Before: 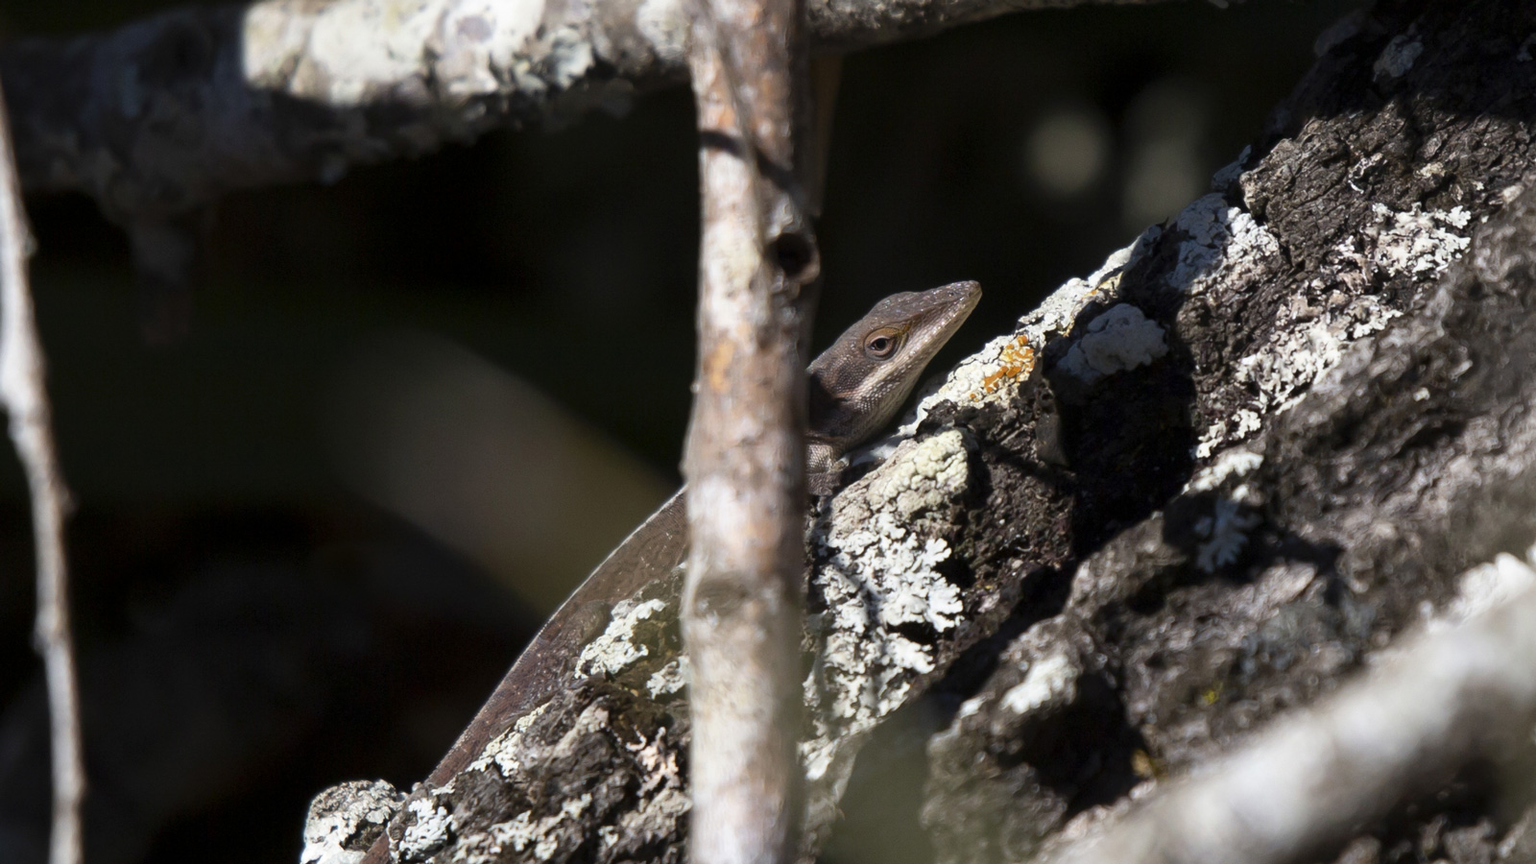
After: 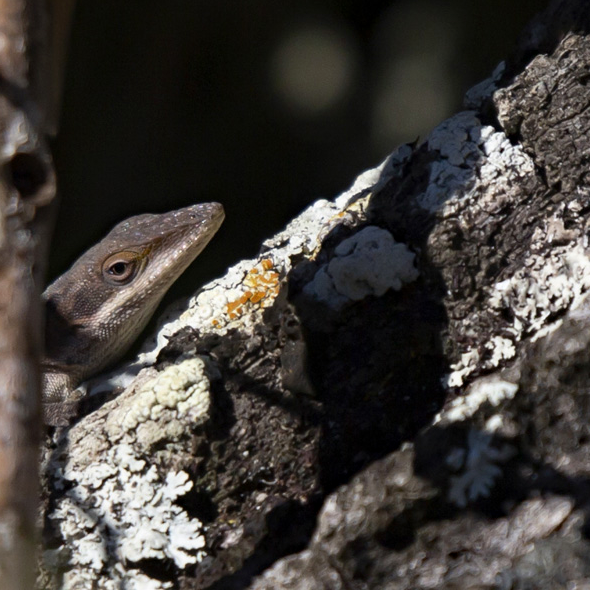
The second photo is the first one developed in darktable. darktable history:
crop and rotate: left 49.936%, top 10.094%, right 13.136%, bottom 24.256%
haze removal: adaptive false
